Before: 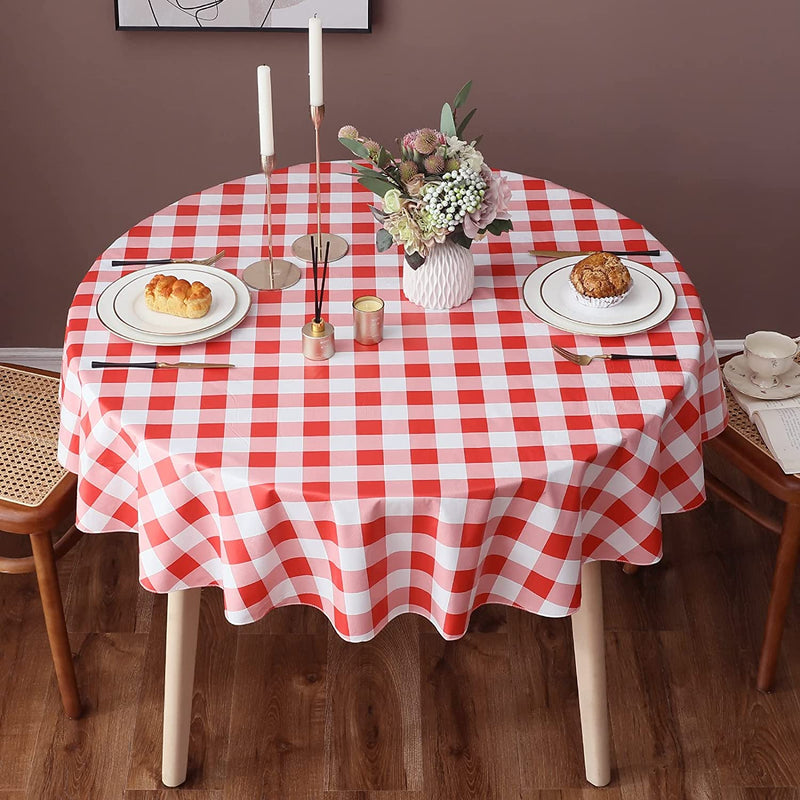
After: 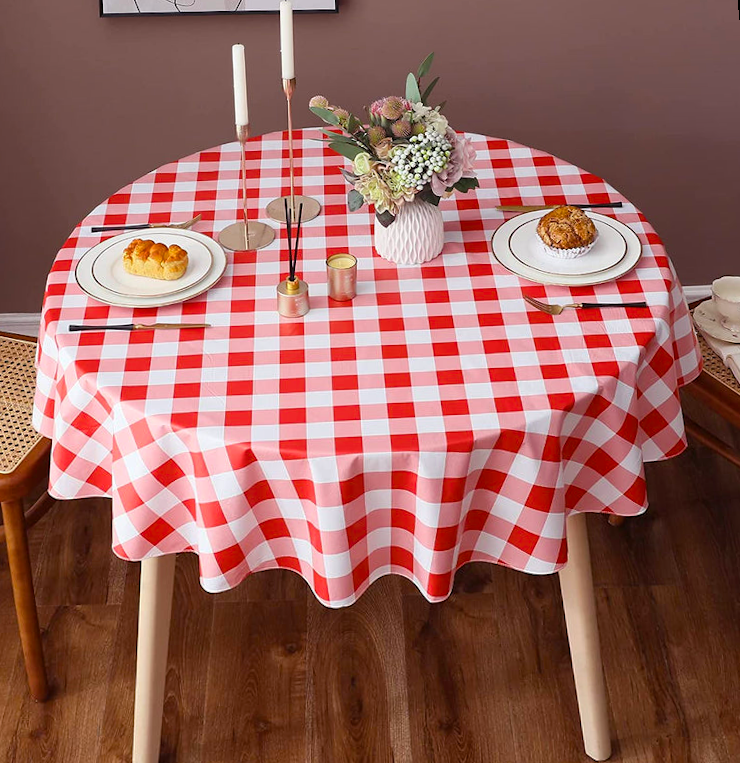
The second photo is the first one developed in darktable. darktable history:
color balance rgb: perceptual saturation grading › global saturation 20%, global vibrance 20%
rotate and perspective: rotation -1.68°, lens shift (vertical) -0.146, crop left 0.049, crop right 0.912, crop top 0.032, crop bottom 0.96
